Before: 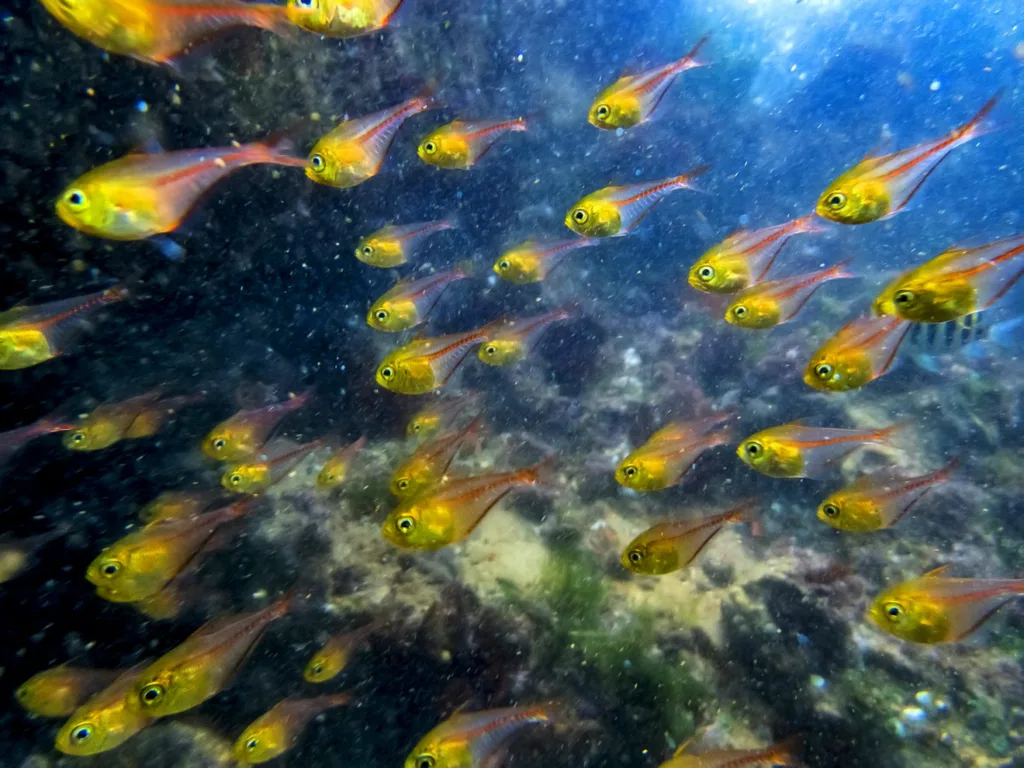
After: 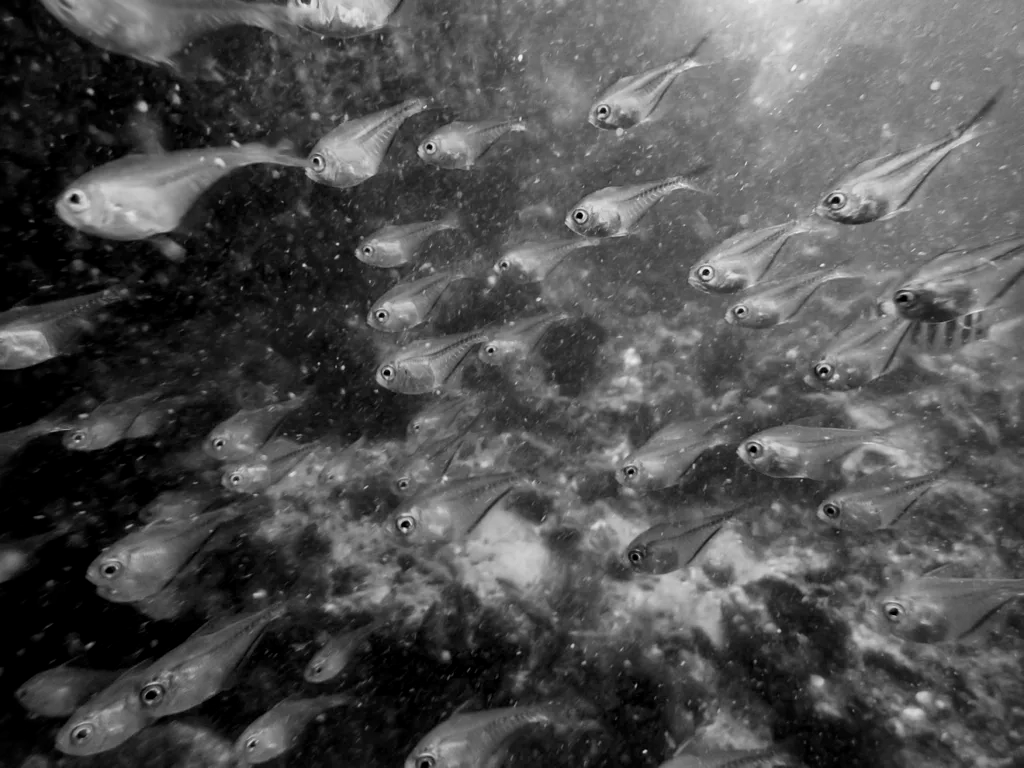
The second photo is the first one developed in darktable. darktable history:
local contrast: mode bilateral grid, contrast 20, coarseness 49, detail 119%, midtone range 0.2
color calibration: output gray [0.267, 0.423, 0.267, 0], illuminant as shot in camera, x 0.358, y 0.373, temperature 4628.91 K
vignetting: fall-off start 88.77%, fall-off radius 43.47%, width/height ratio 1.153
